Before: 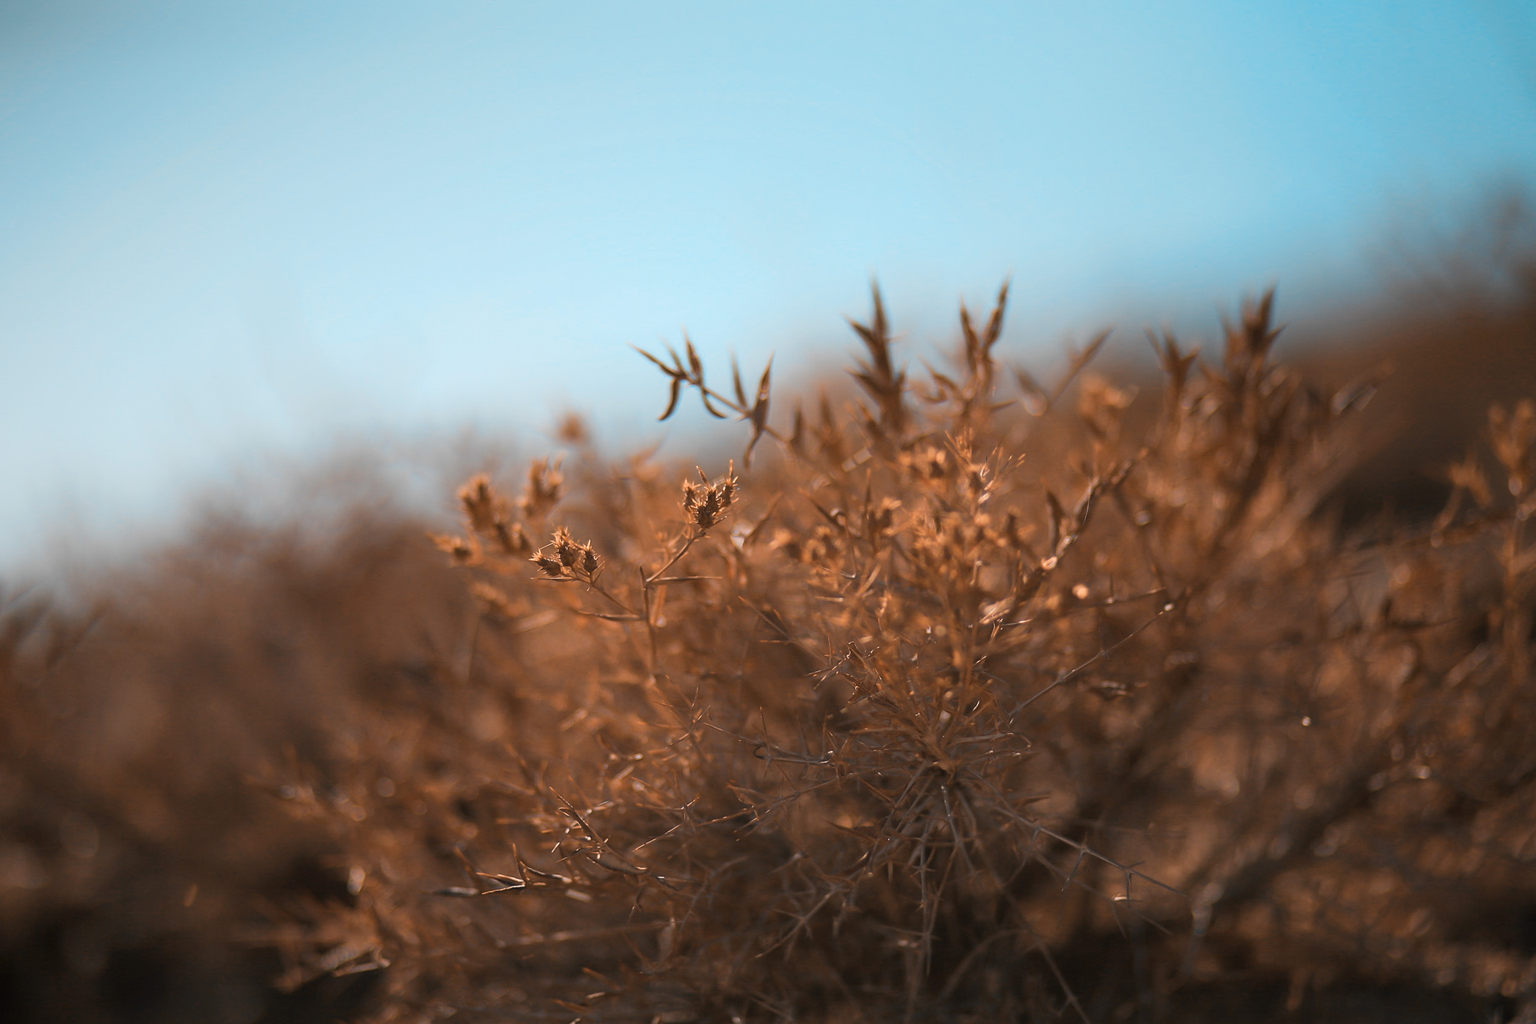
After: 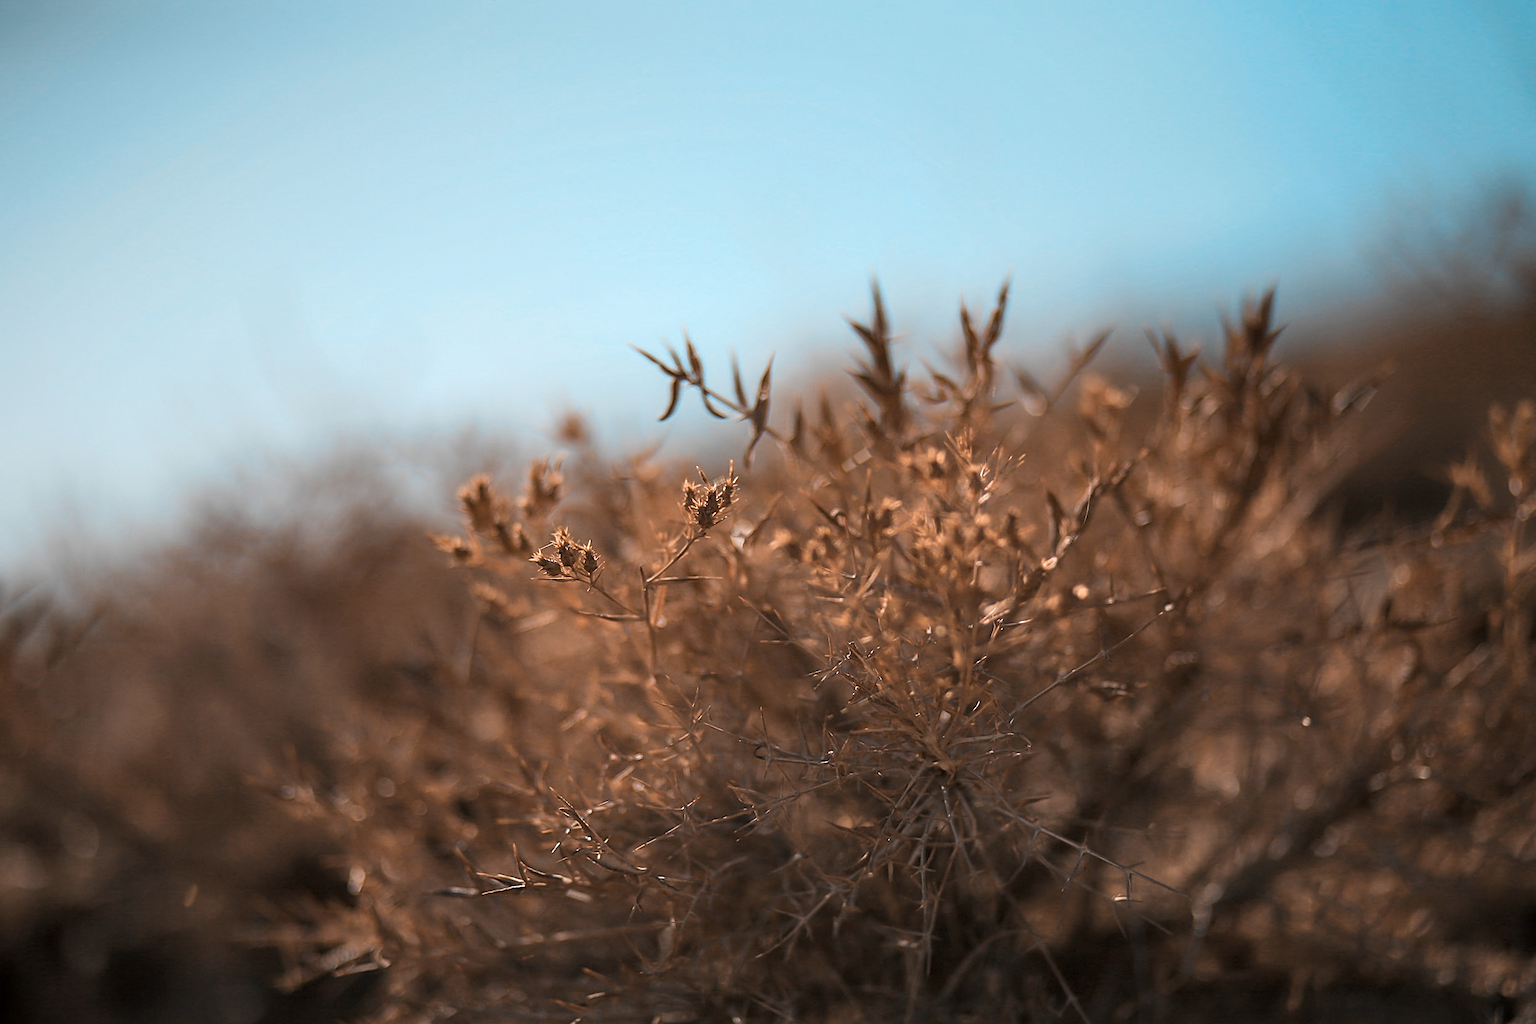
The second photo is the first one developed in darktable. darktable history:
sharpen: radius 1.979
color zones: curves: ch0 [(0, 0.5) (0.143, 0.5) (0.286, 0.5) (0.429, 0.504) (0.571, 0.5) (0.714, 0.509) (0.857, 0.5) (1, 0.5)]; ch1 [(0, 0.425) (0.143, 0.425) (0.286, 0.375) (0.429, 0.405) (0.571, 0.5) (0.714, 0.47) (0.857, 0.425) (1, 0.435)]; ch2 [(0, 0.5) (0.143, 0.5) (0.286, 0.5) (0.429, 0.517) (0.571, 0.5) (0.714, 0.51) (0.857, 0.5) (1, 0.5)]
local contrast: on, module defaults
